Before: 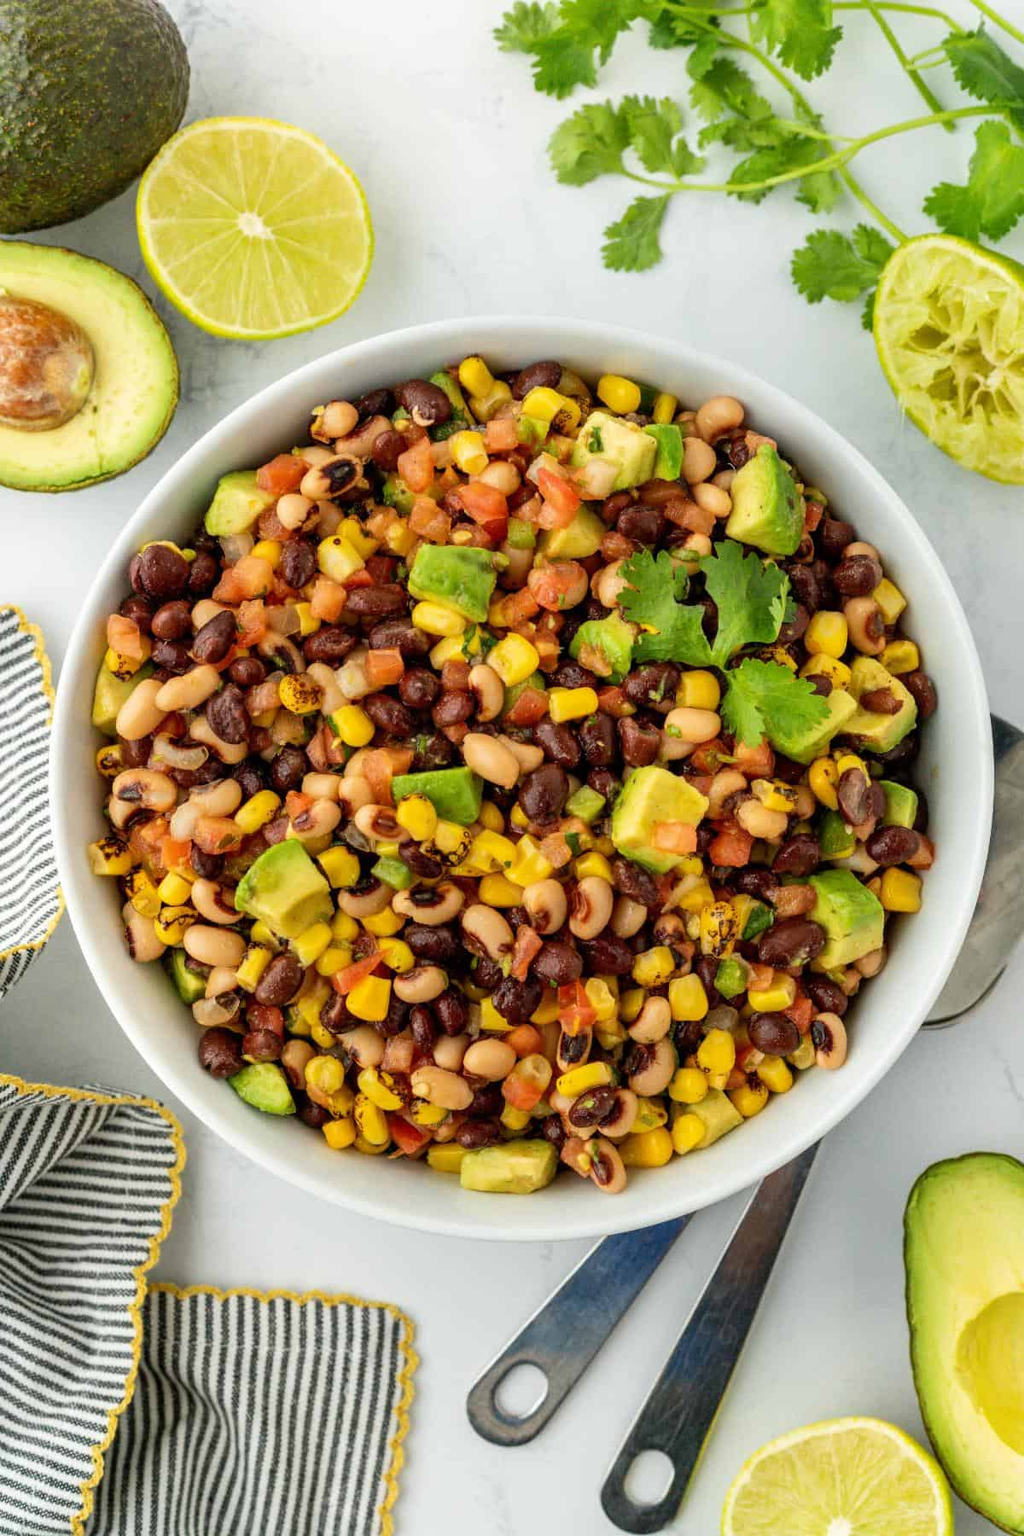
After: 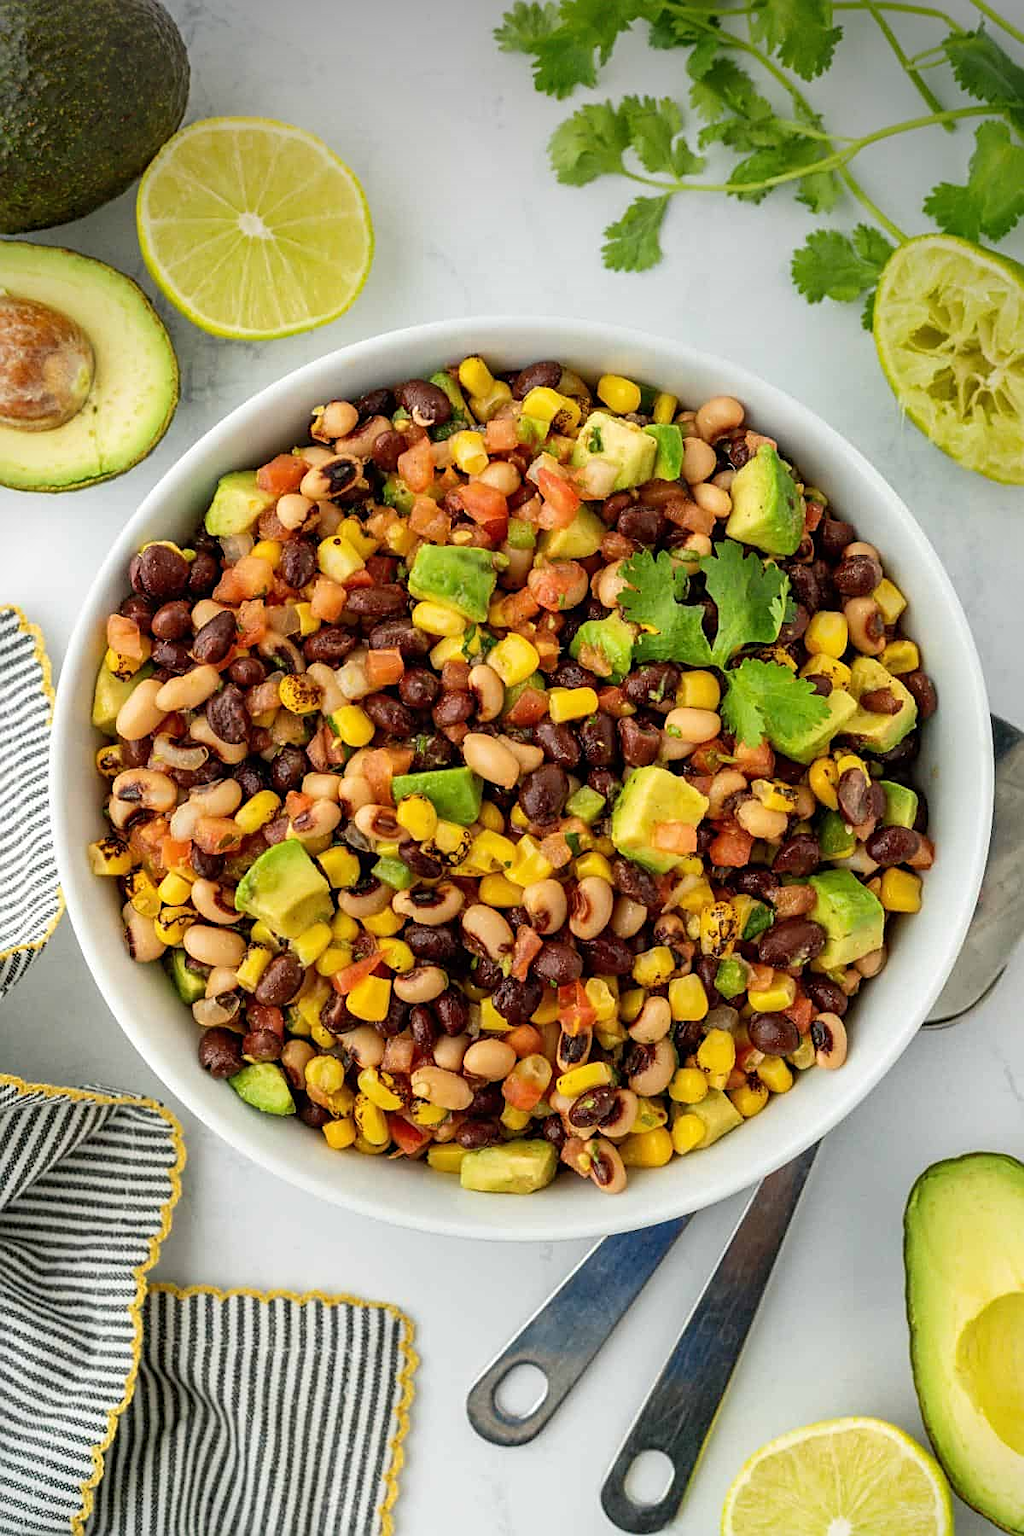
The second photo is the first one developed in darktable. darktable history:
sharpen: on, module defaults
vignetting: brightness -0.629, saturation -0.007, center (-0.028, 0.239)
